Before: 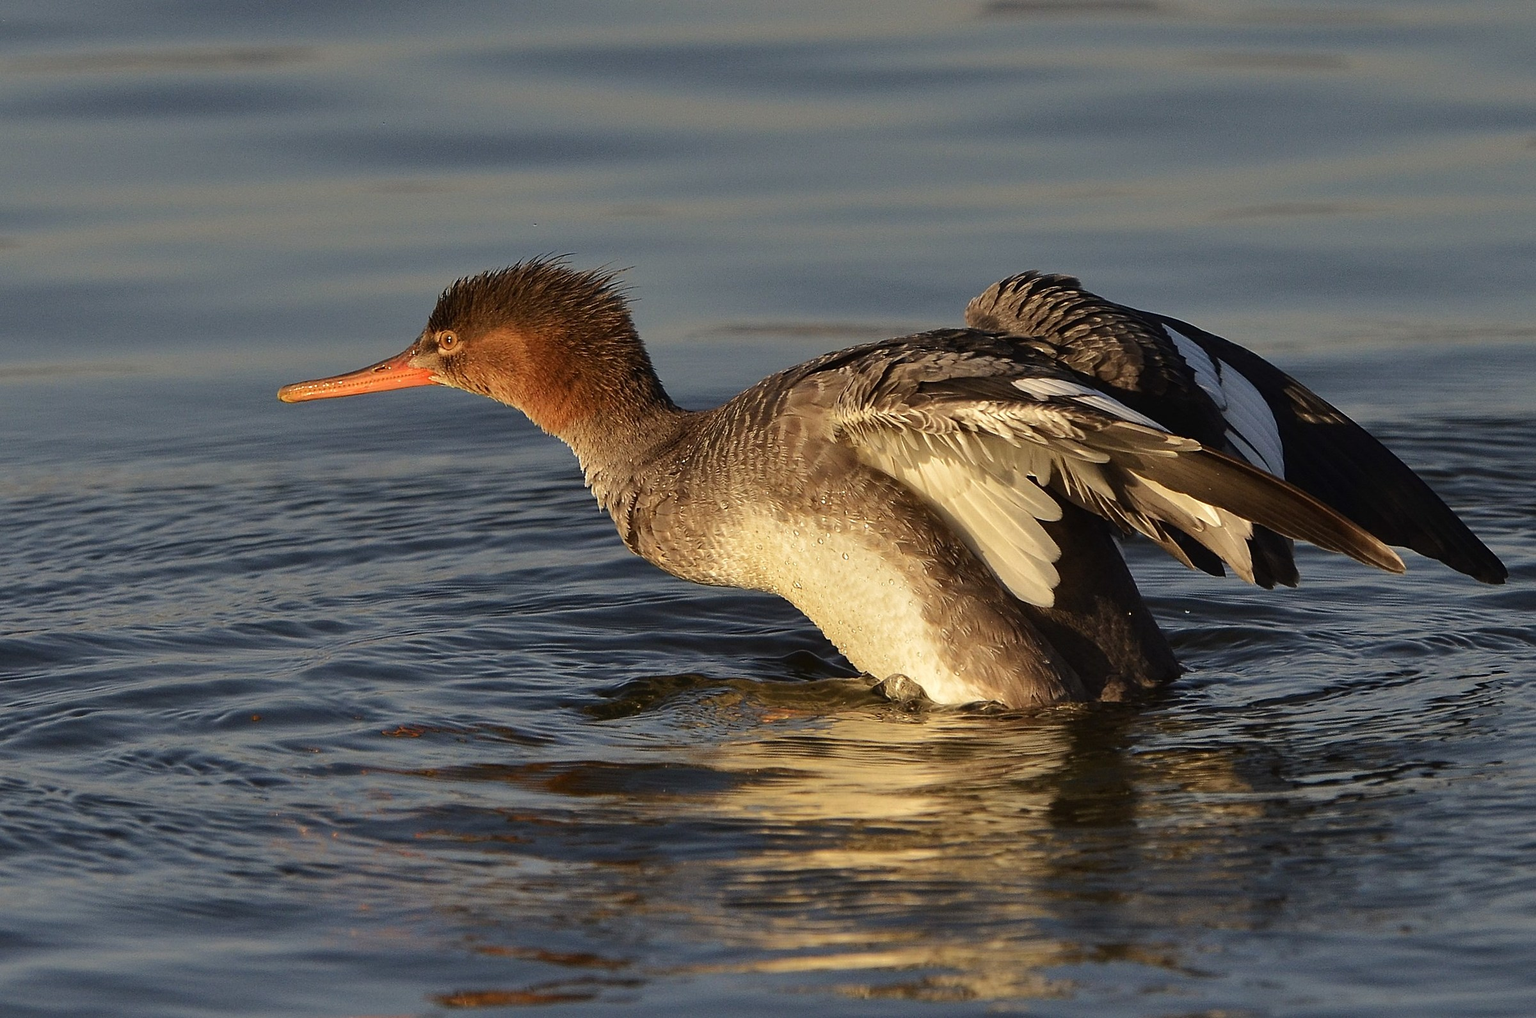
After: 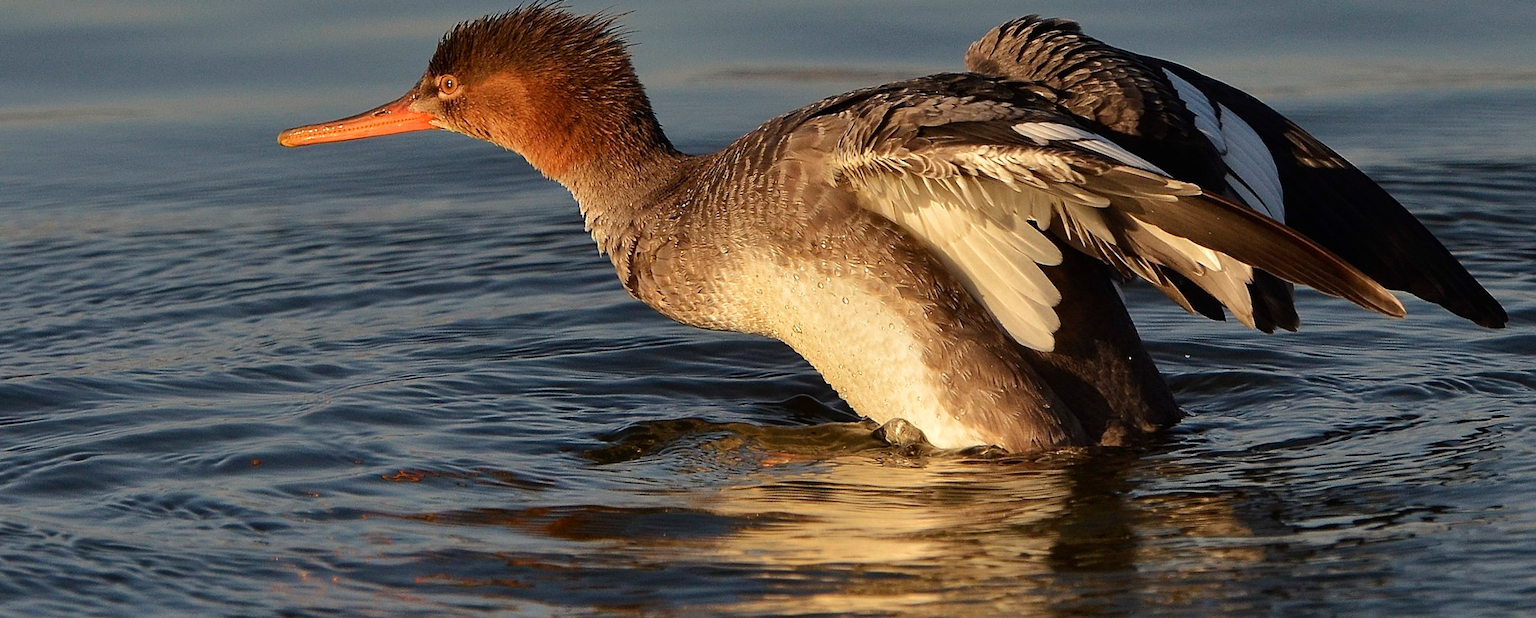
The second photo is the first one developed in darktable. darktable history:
crop and rotate: top 25.165%, bottom 14.04%
